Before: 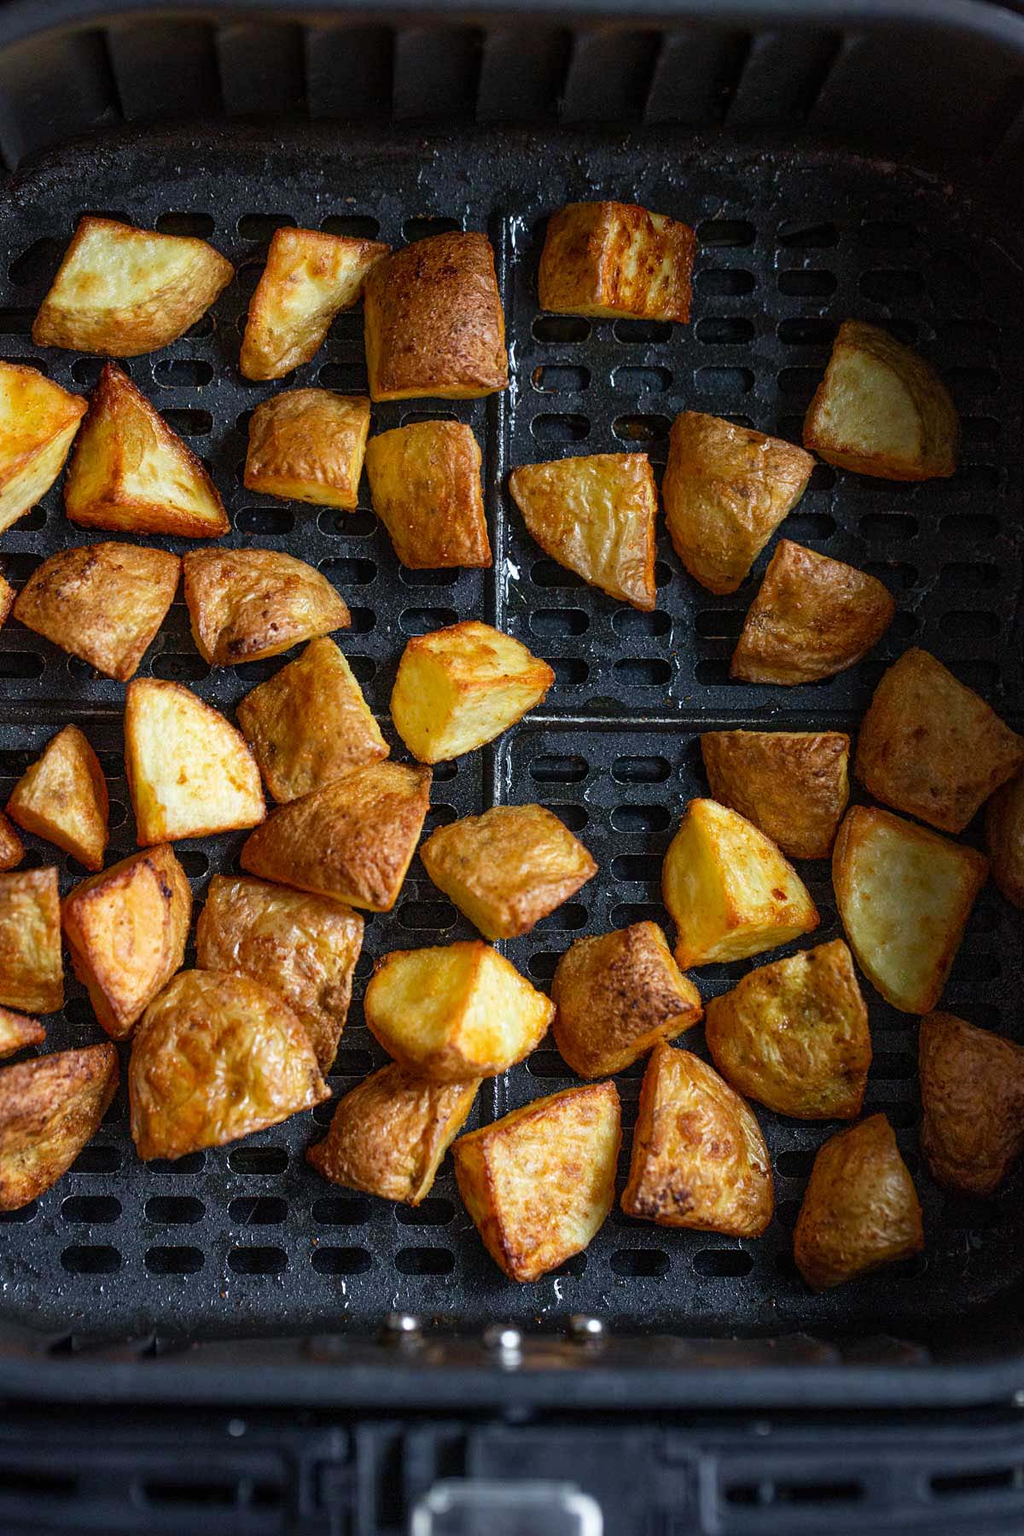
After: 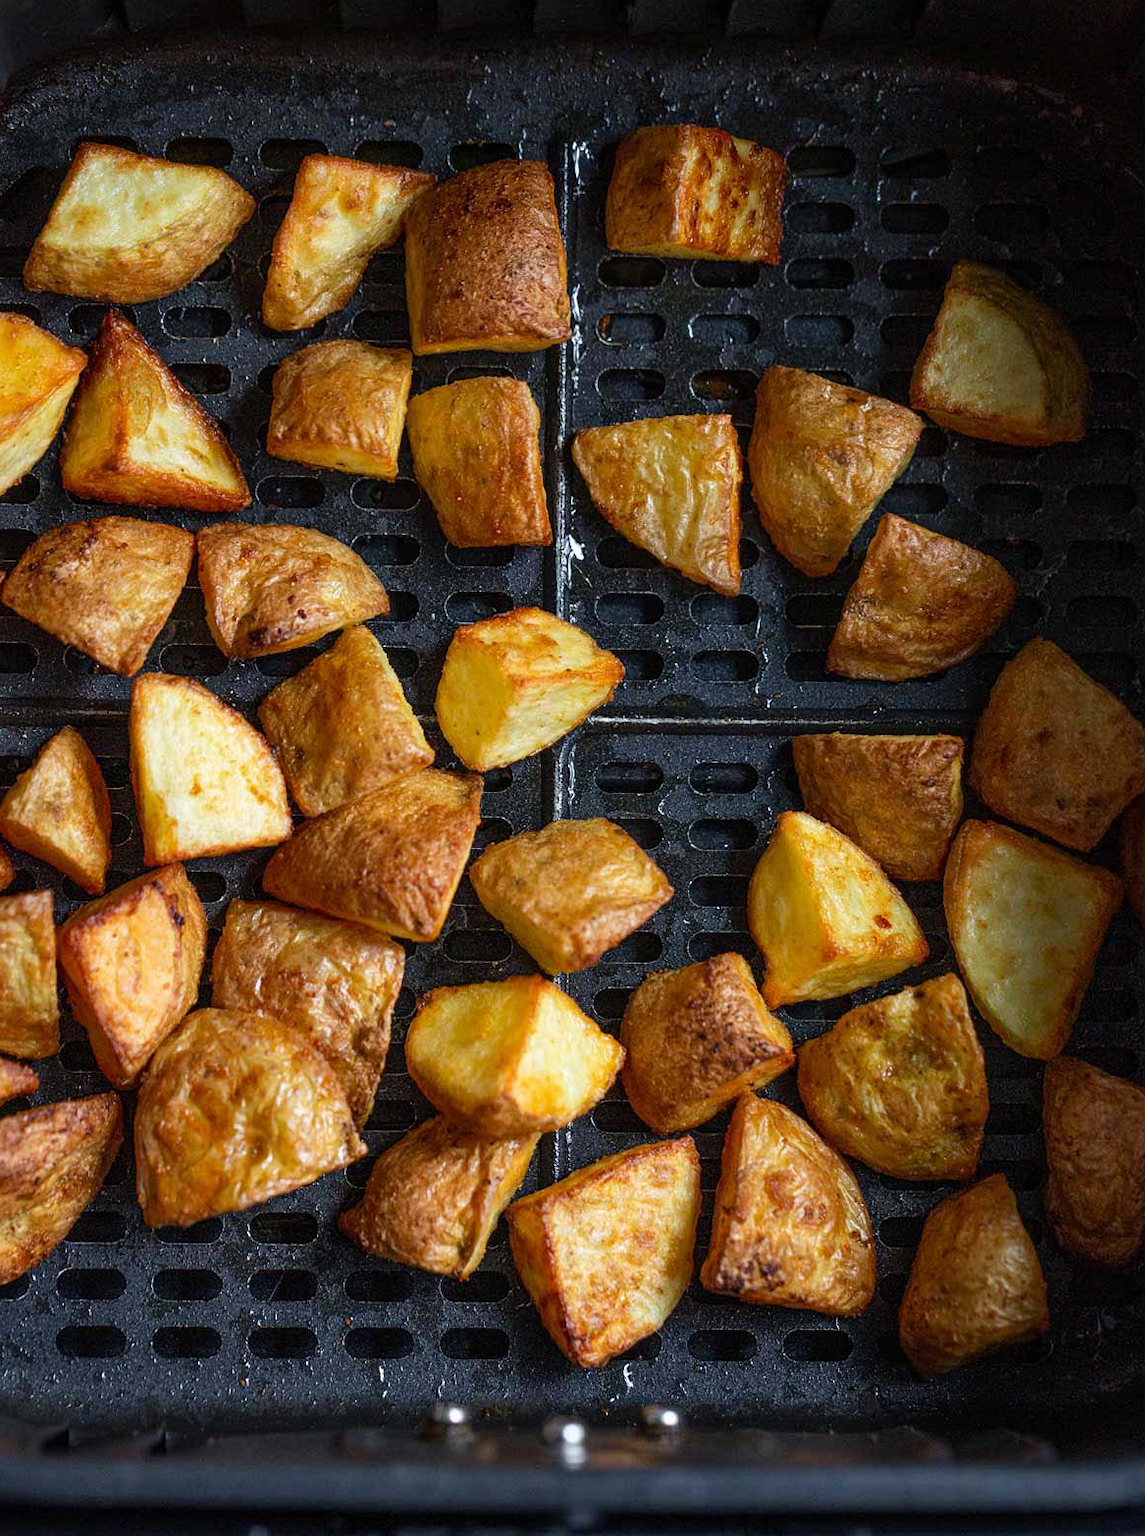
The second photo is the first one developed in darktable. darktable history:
crop: left 1.174%, top 6.098%, right 1.574%, bottom 6.923%
